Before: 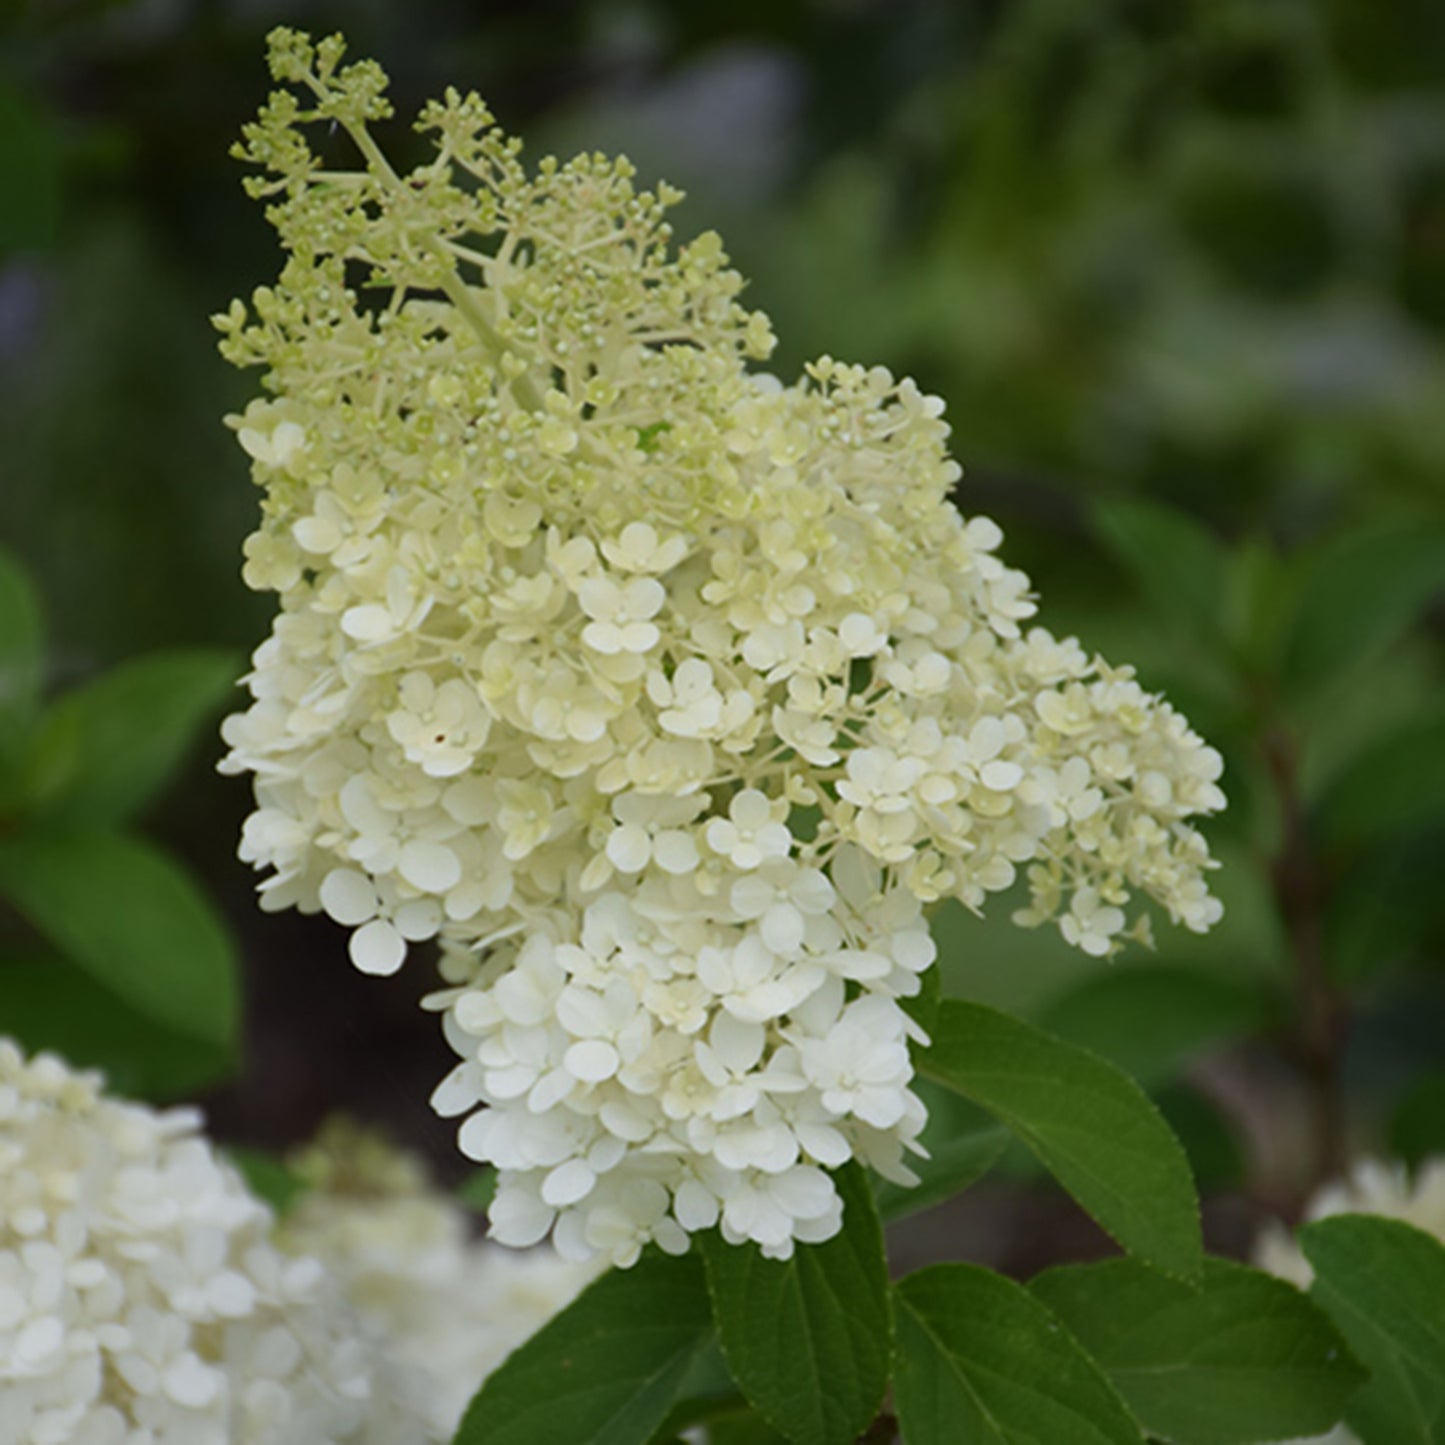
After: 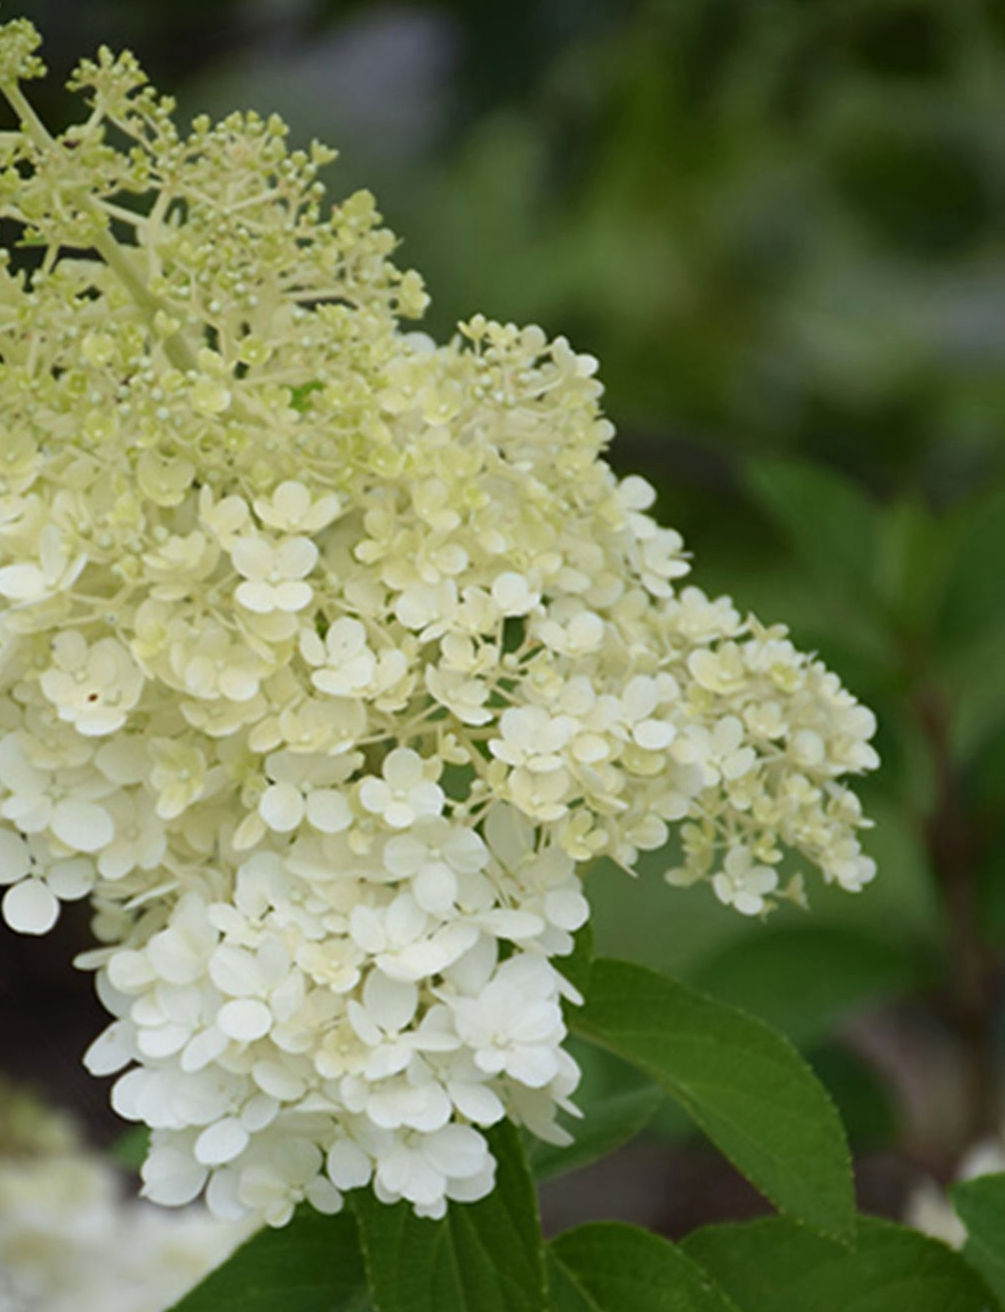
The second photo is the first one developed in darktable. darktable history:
crop and rotate: left 24.034%, top 2.838%, right 6.406%, bottom 6.299%
exposure: exposure 0.161 EV, compensate highlight preservation false
